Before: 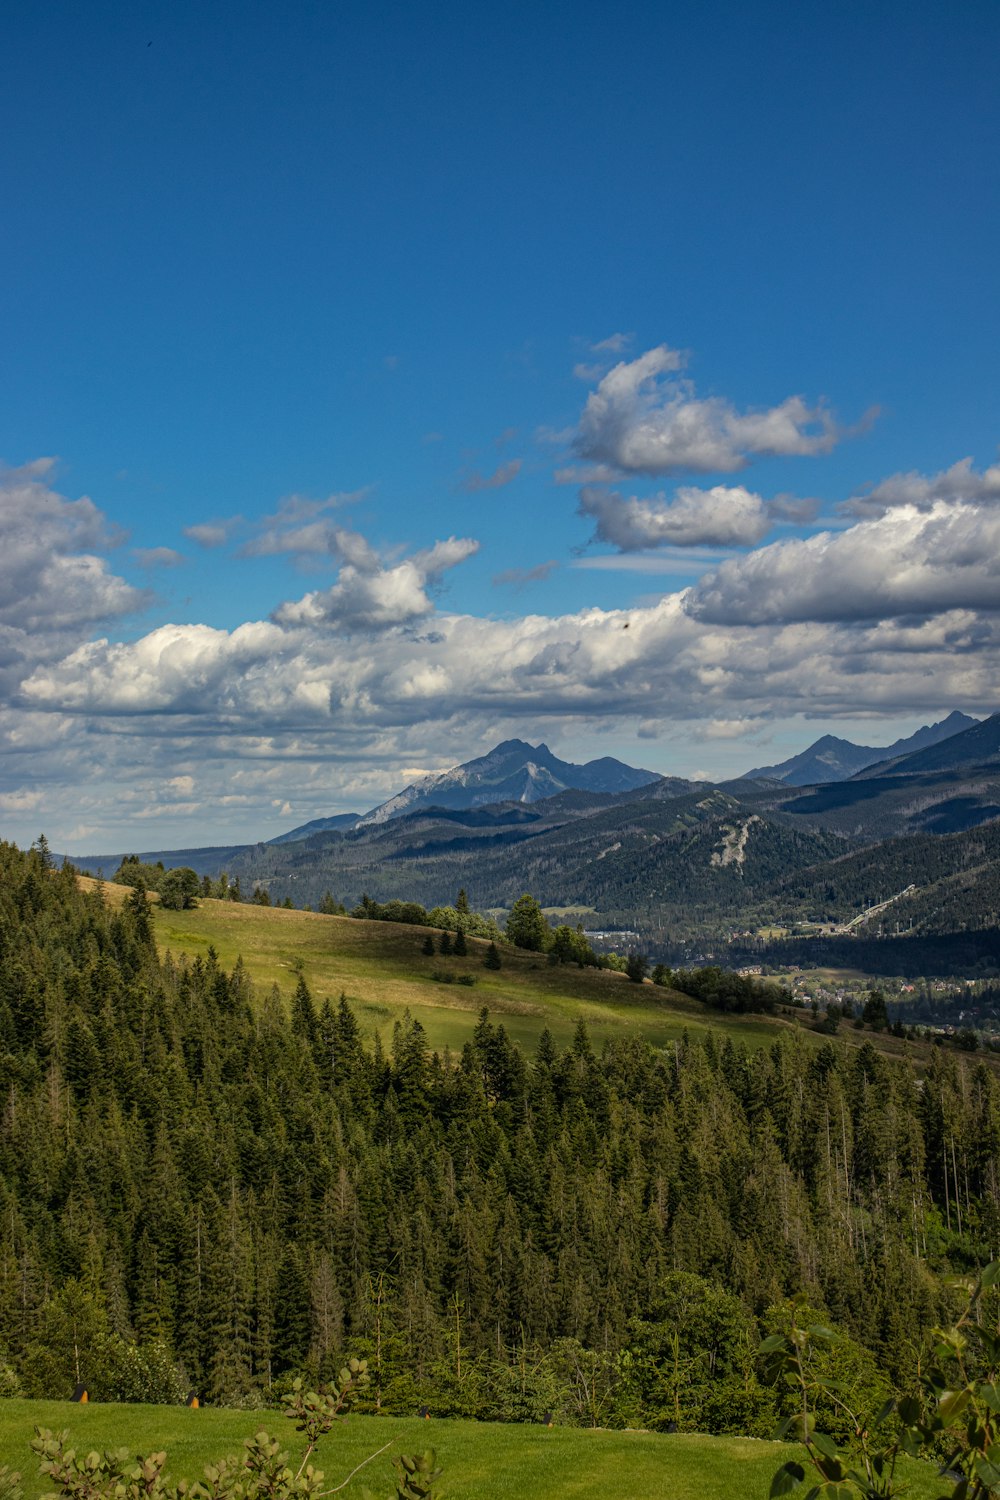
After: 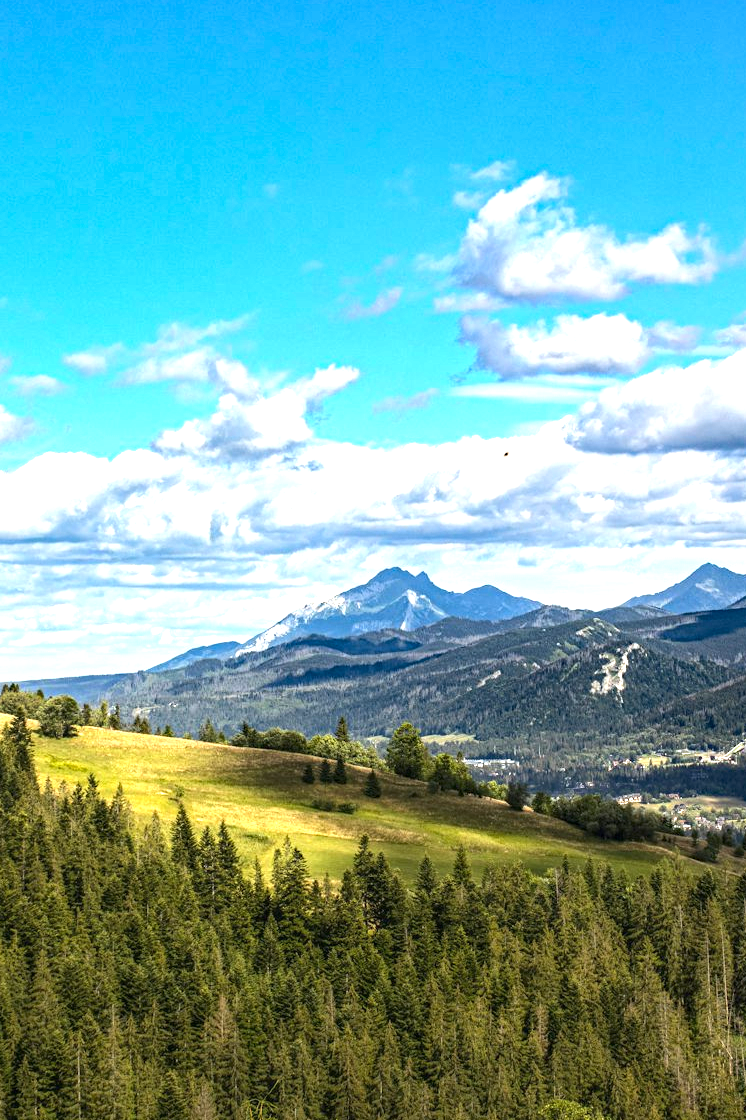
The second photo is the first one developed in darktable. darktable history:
haze removal: compatibility mode true, adaptive false
exposure: black level correction 0, exposure 1.392 EV, compensate highlight preservation false
crop and rotate: left 12.04%, top 11.483%, right 13.288%, bottom 13.803%
tone equalizer: -8 EV 0.001 EV, -7 EV -0.001 EV, -6 EV 0.002 EV, -5 EV -0.036 EV, -4 EV -0.124 EV, -3 EV -0.162 EV, -2 EV 0.219 EV, -1 EV 0.705 EV, +0 EV 0.513 EV, mask exposure compensation -0.49 EV
